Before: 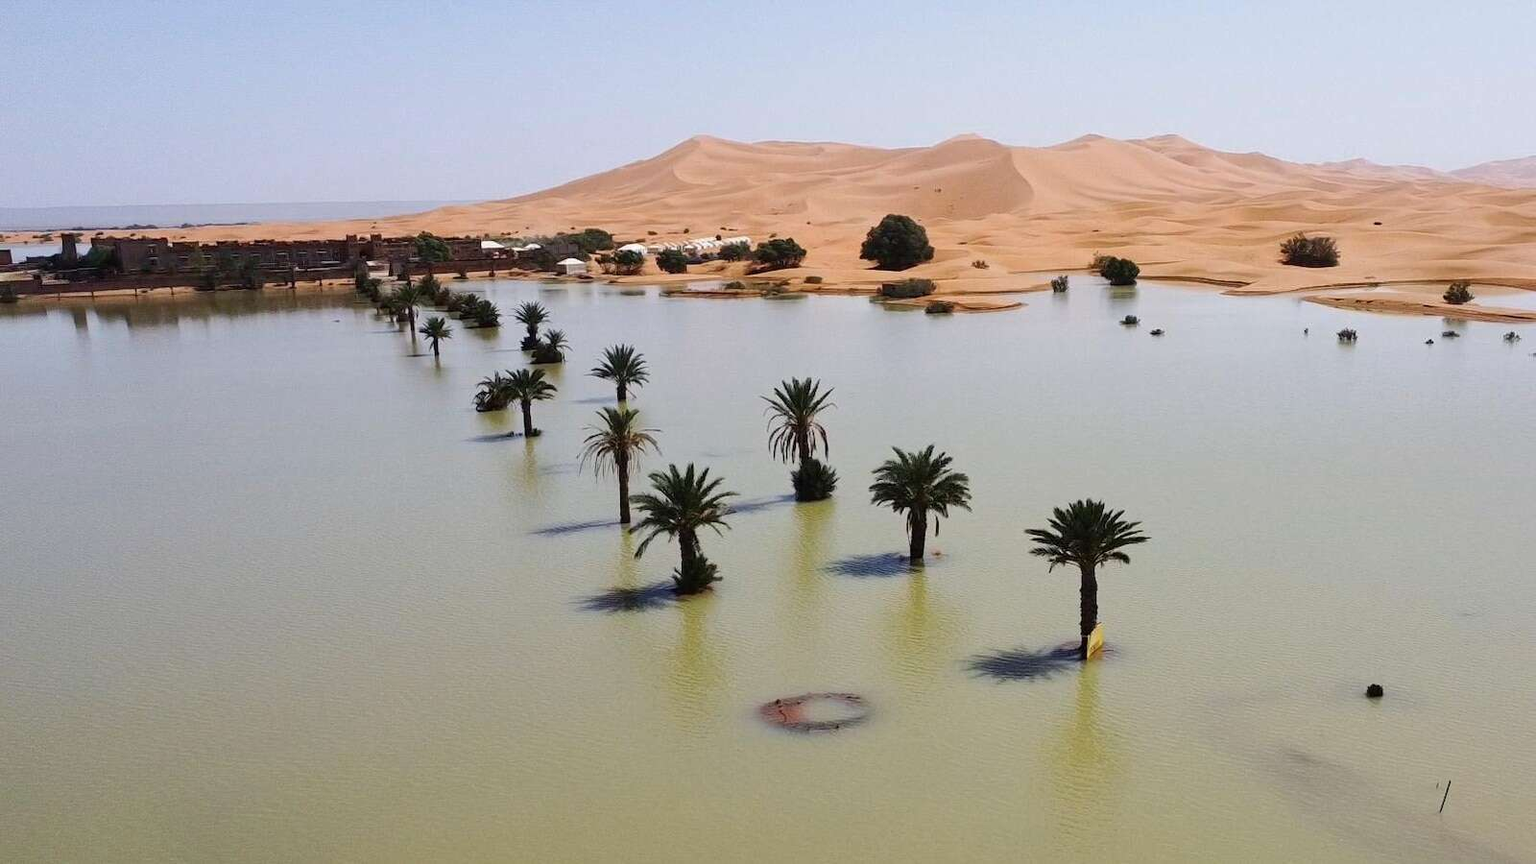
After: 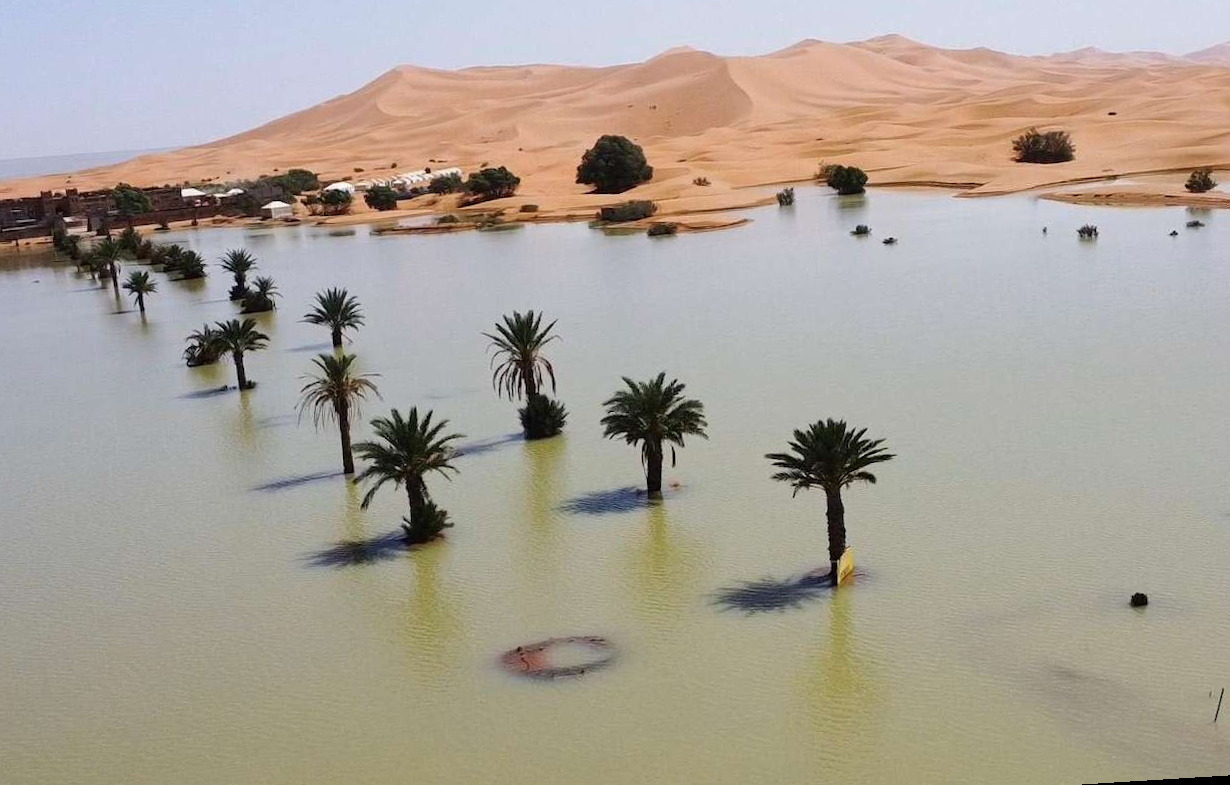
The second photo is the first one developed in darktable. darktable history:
rotate and perspective: rotation -3.52°, crop left 0.036, crop right 0.964, crop top 0.081, crop bottom 0.919
crop and rotate: left 17.959%, top 5.771%, right 1.742%
